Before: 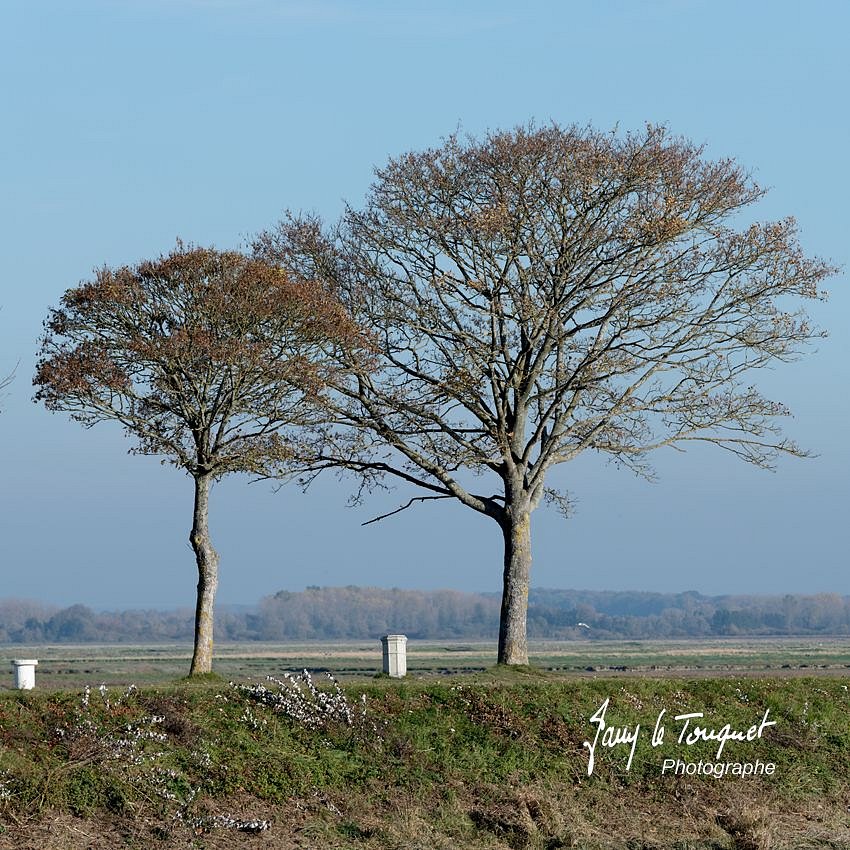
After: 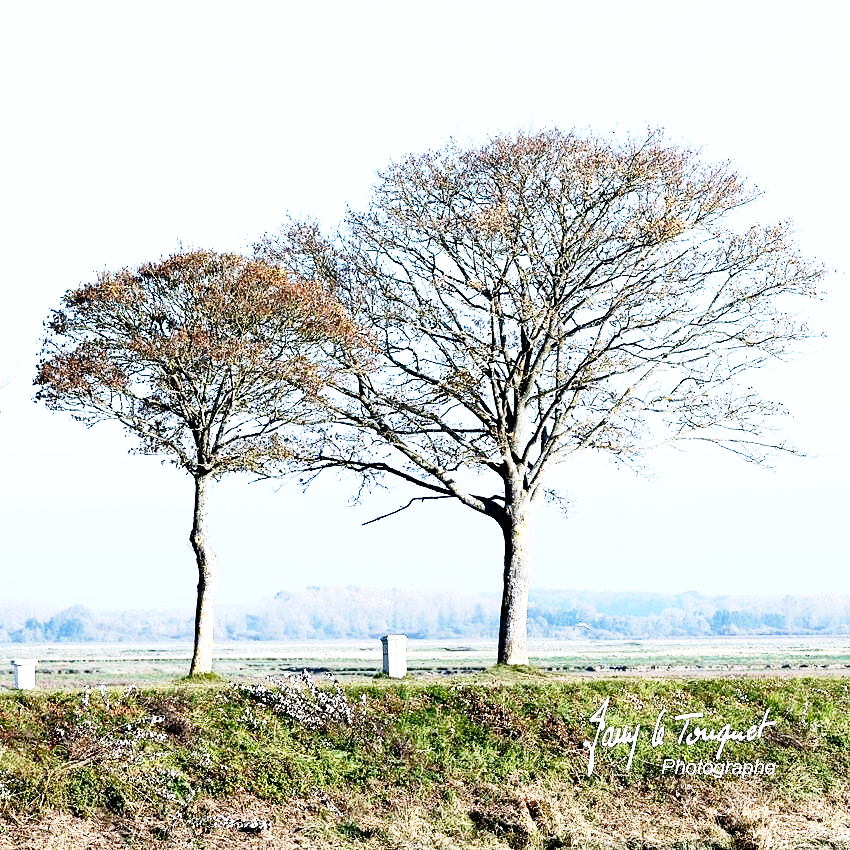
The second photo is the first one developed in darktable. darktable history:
white balance: red 0.984, blue 1.059
exposure: exposure 0.485 EV, compensate highlight preservation false
tone equalizer: -8 EV -0.75 EV, -7 EV -0.7 EV, -6 EV -0.6 EV, -5 EV -0.4 EV, -3 EV 0.4 EV, -2 EV 0.6 EV, -1 EV 0.7 EV, +0 EV 0.75 EV, edges refinement/feathering 500, mask exposure compensation -1.57 EV, preserve details no
base curve: curves: ch0 [(0, 0) (0.012, 0.01) (0.073, 0.168) (0.31, 0.711) (0.645, 0.957) (1, 1)], preserve colors none
